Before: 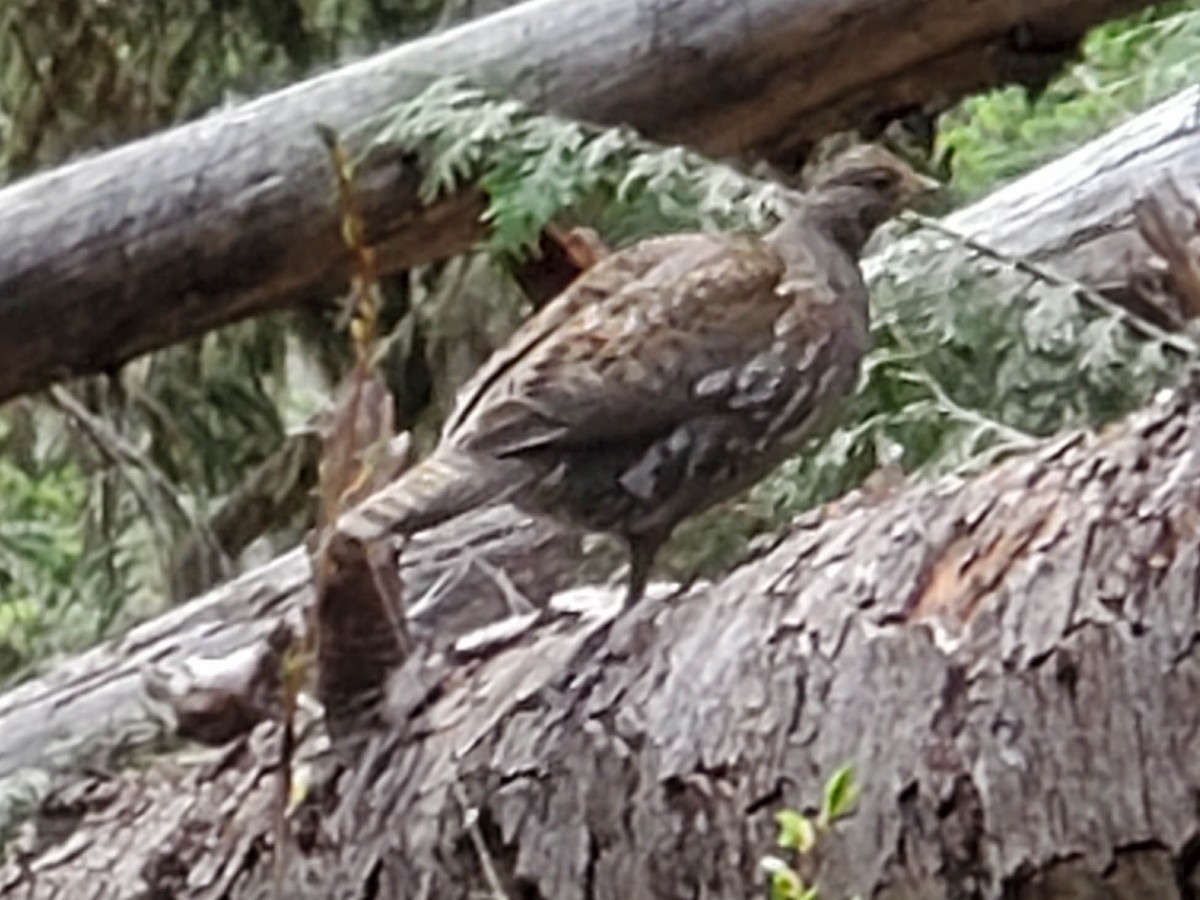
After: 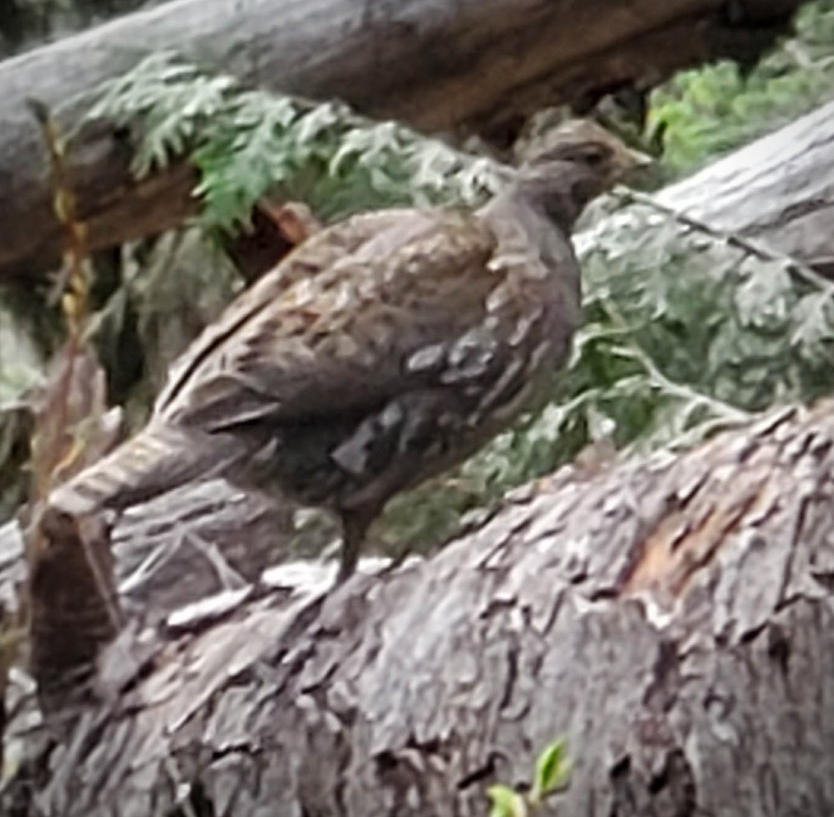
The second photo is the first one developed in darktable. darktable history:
crop and rotate: left 24.034%, top 2.838%, right 6.406%, bottom 6.299%
vignetting: fall-off start 91.19%
